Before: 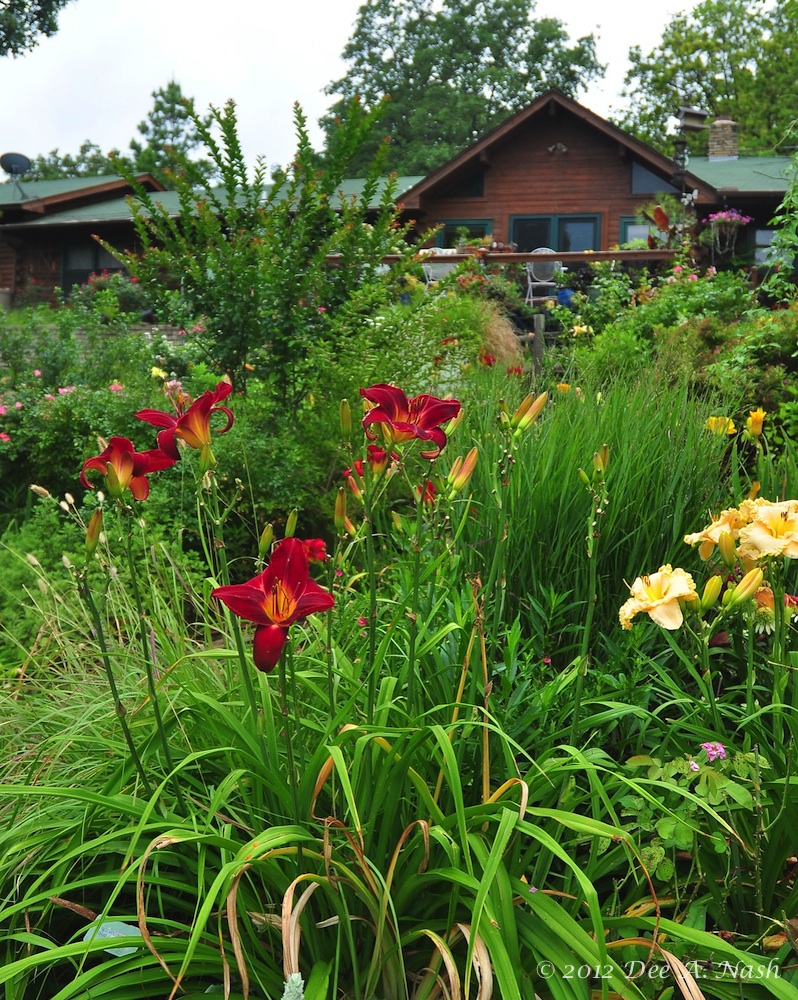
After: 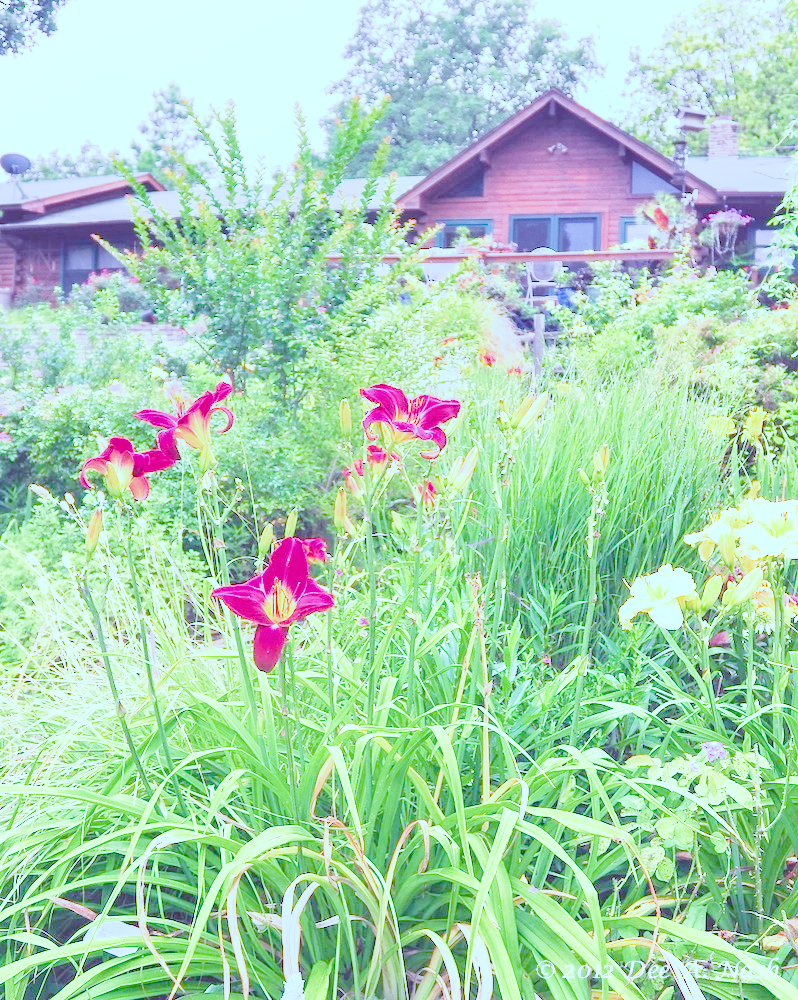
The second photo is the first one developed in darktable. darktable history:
local contrast: on, module defaults
color calibration: illuminant as shot in camera, x 0.358, y 0.373, temperature 4628.91 K
color balance: mode lift, gamma, gain (sRGB), lift [0.997, 0.979, 1.021, 1.011], gamma [1, 1.084, 0.916, 0.998], gain [1, 0.87, 1.13, 1.101], contrast 4.55%, contrast fulcrum 38.24%, output saturation 104.09%
color balance rgb: shadows lift › luminance -7.7%, shadows lift › chroma 2.13%, shadows lift › hue 200.79°, power › luminance -7.77%, power › chroma 2.27%, power › hue 220.69°, highlights gain › luminance 15.15%, highlights gain › chroma 4%, highlights gain › hue 209.35°, global offset › luminance -0.21%, global offset › chroma 0.27%, perceptual saturation grading › global saturation 24.42%, perceptual saturation grading › highlights -24.42%, perceptual saturation grading › mid-tones 24.42%, perceptual saturation grading › shadows 40%, perceptual brilliance grading › global brilliance -5%, perceptual brilliance grading › highlights 24.42%, perceptual brilliance grading › mid-tones 7%, perceptual brilliance grading › shadows -5%
denoise (profiled): preserve shadows 1.52, scattering 0.002, a [-1, 0, 0], compensate highlight preservation false
exposure: black level correction 0, exposure 0.7 EV, compensate exposure bias true, compensate highlight preservation false
filmic rgb: black relative exposure -7.15 EV, white relative exposure 5.36 EV, hardness 3.02
haze removal: compatibility mode true, adaptive false
highlight reconstruction: method reconstruct in LCh
hot pixels: on, module defaults
lens correction: scale 1, crop 1, focal 16, aperture 5.6, distance 1000, camera "Canon EOS RP", lens "Canon RF 16mm F2.8 STM"
shadows and highlights: shadows 0, highlights 40
white balance: red 2.229, blue 1.46
tone equalizer: -8 EV 0.25 EV, -7 EV 0.417 EV, -6 EV 0.417 EV, -5 EV 0.25 EV, -3 EV -0.25 EV, -2 EV -0.417 EV, -1 EV -0.417 EV, +0 EV -0.25 EV, edges refinement/feathering 500, mask exposure compensation -1.57 EV, preserve details guided filter
velvia: on, module defaults
